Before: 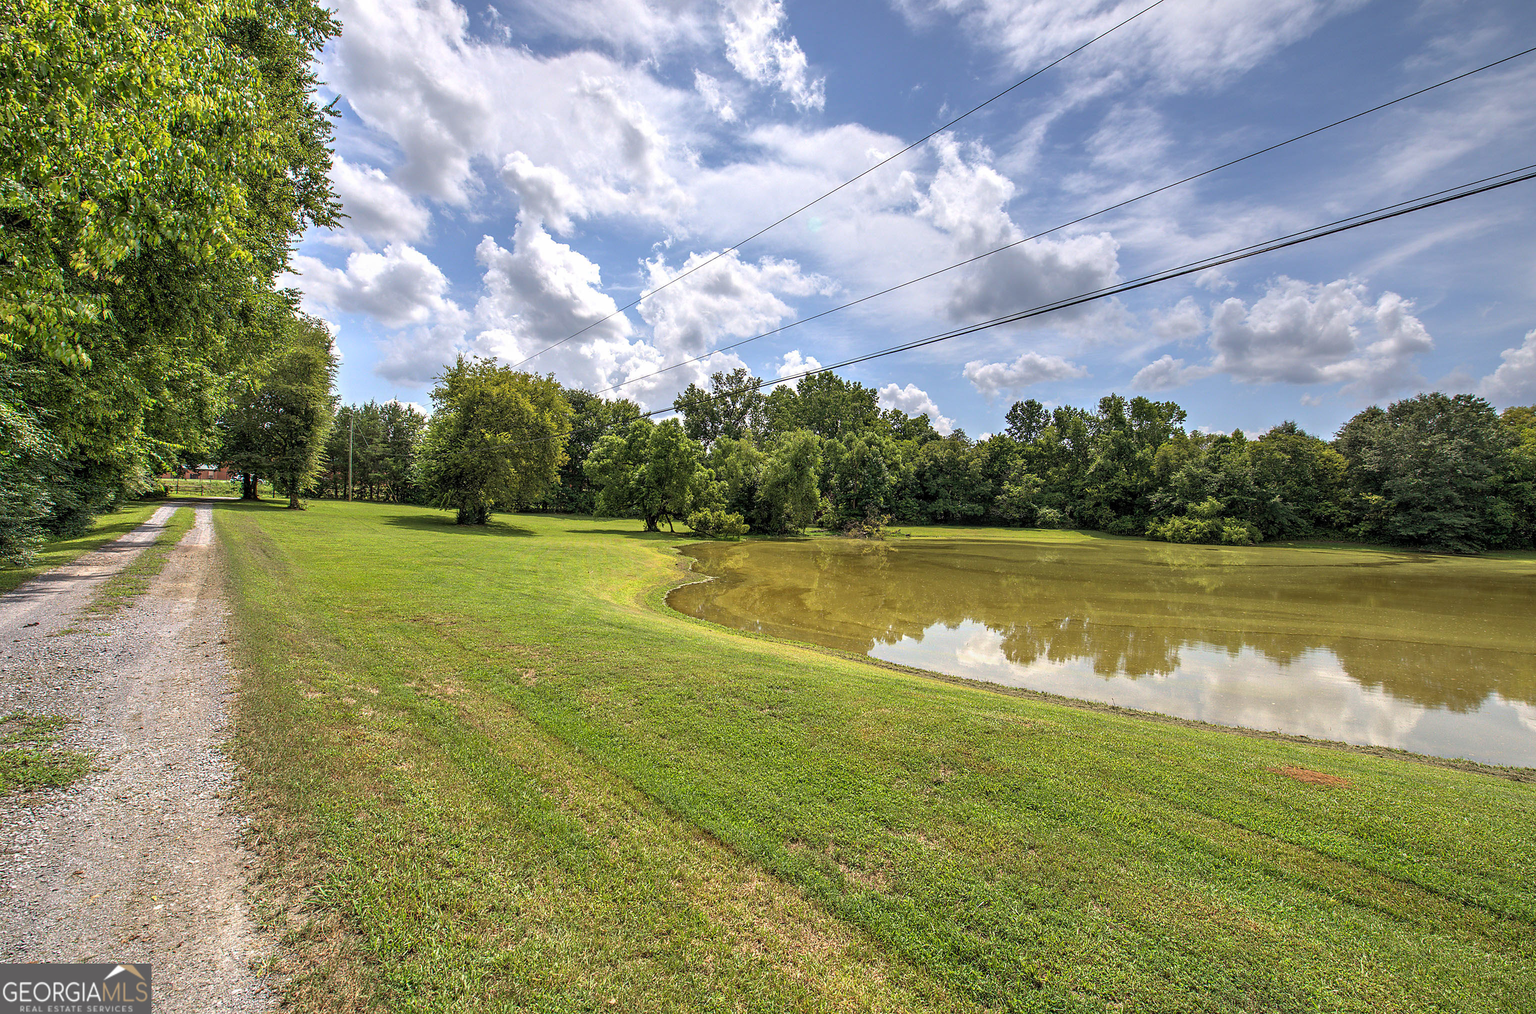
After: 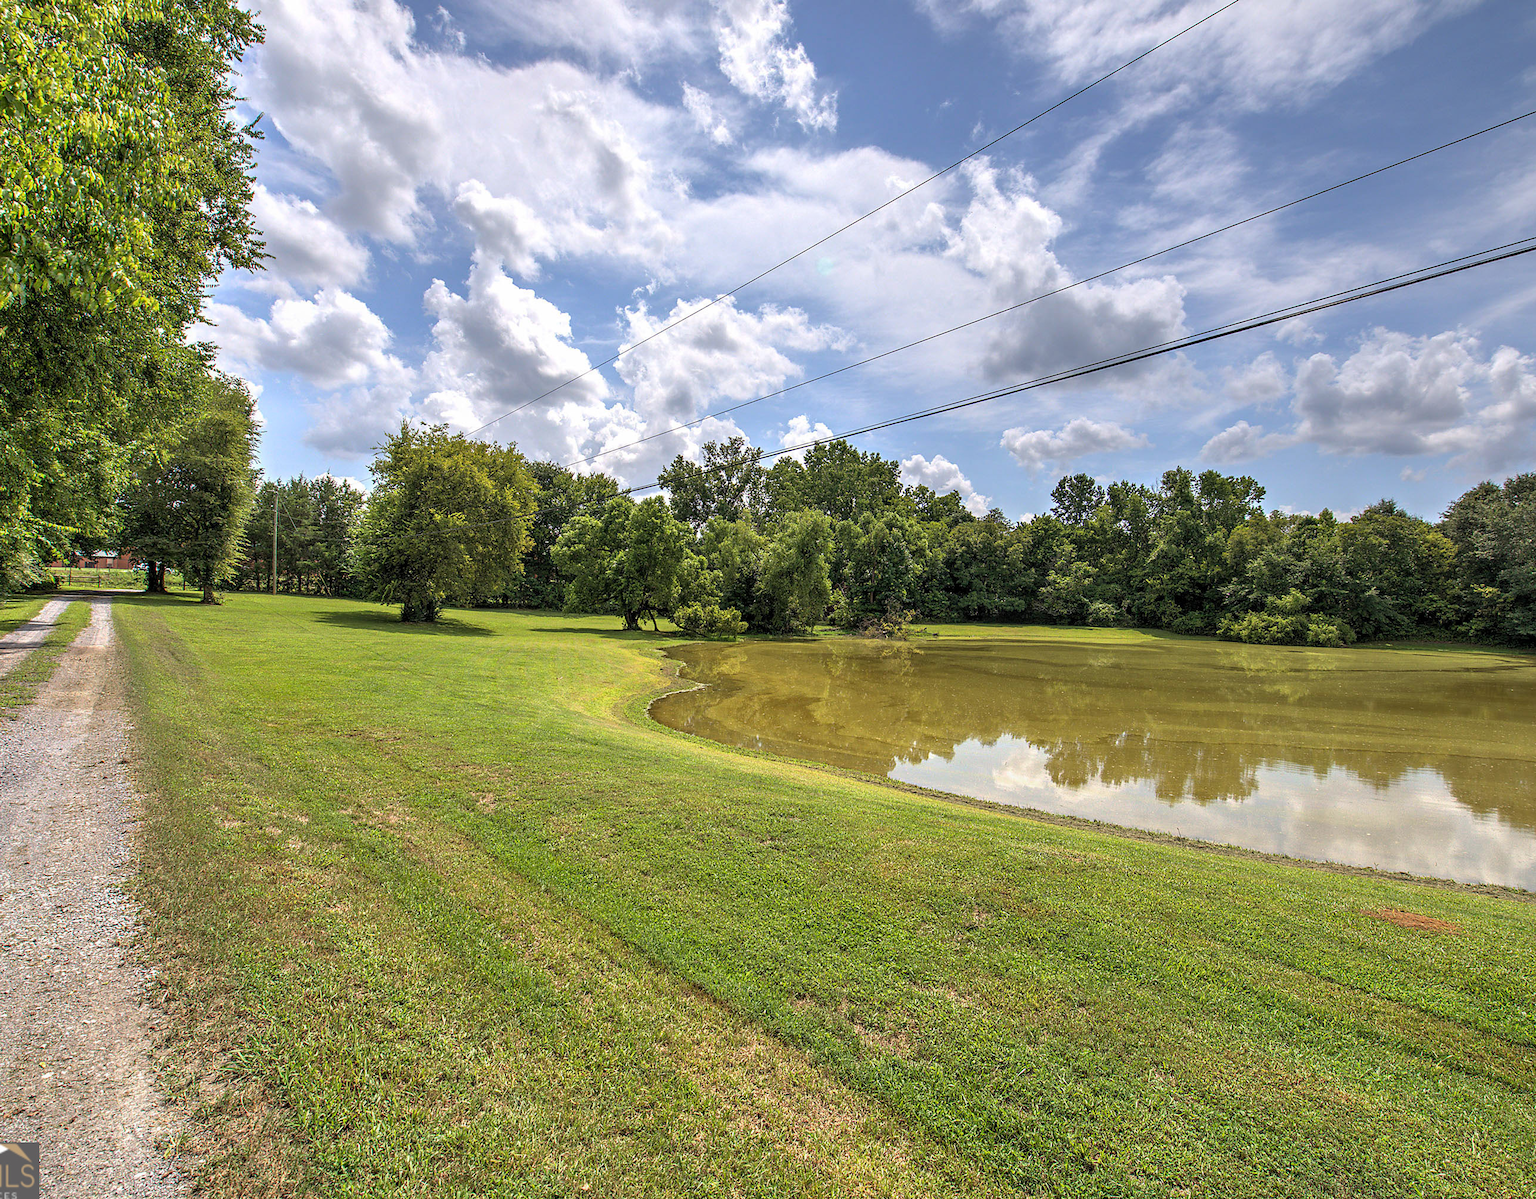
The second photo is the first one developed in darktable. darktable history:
crop: left 7.726%, right 7.859%
